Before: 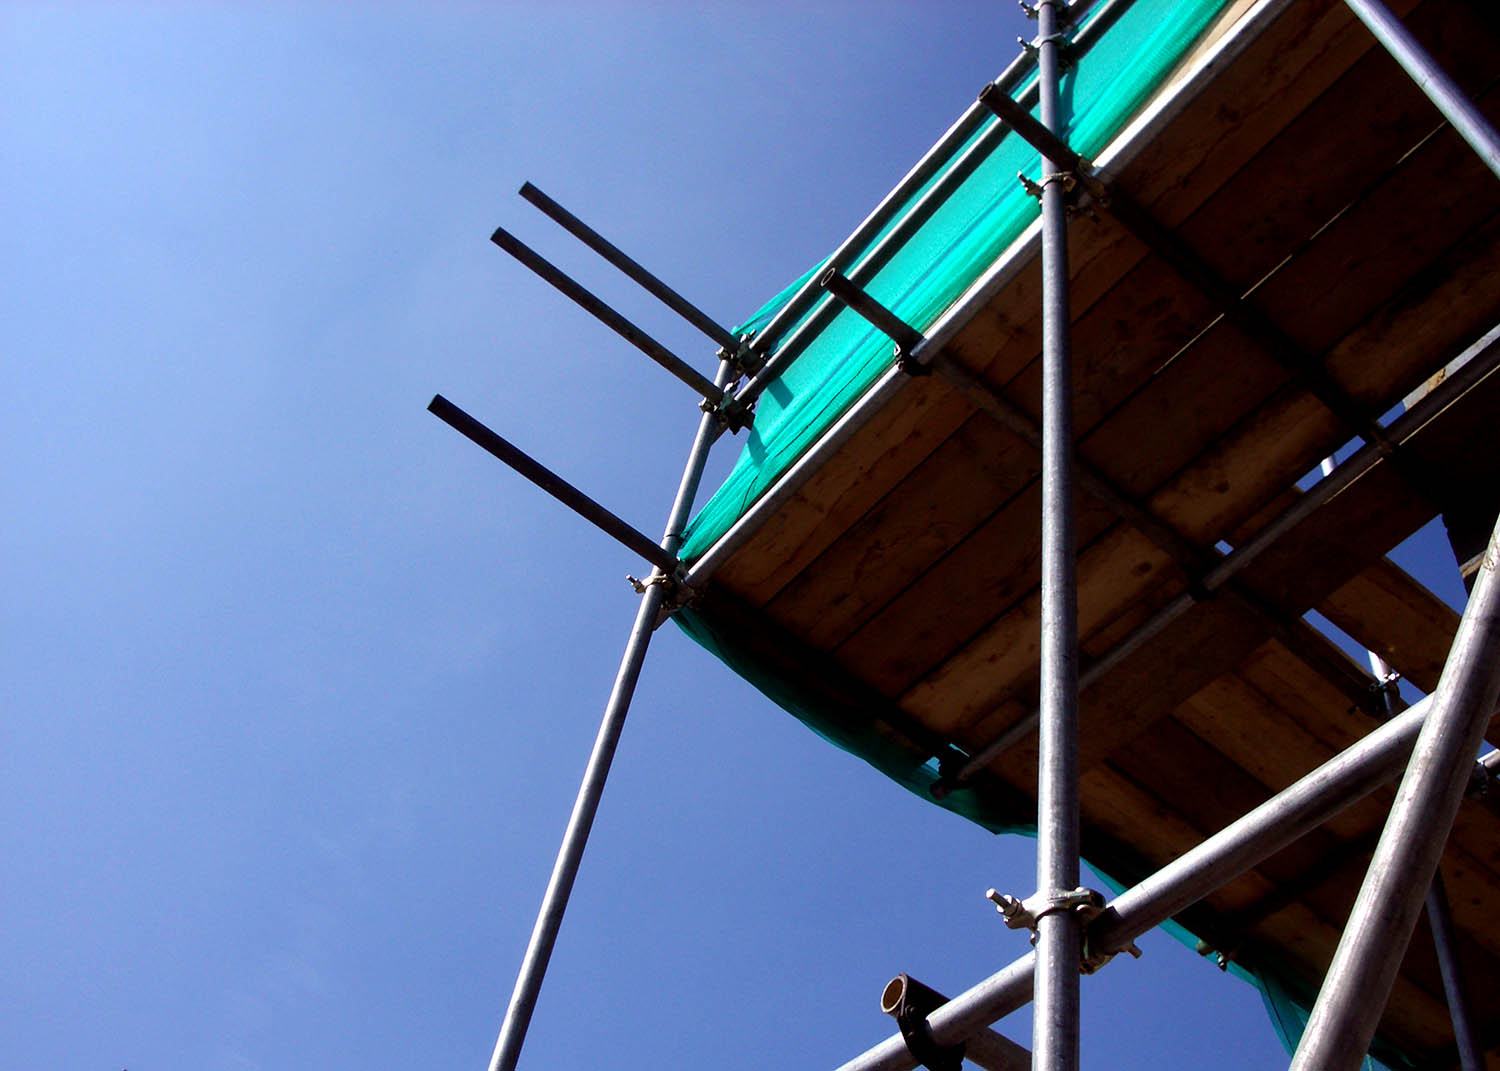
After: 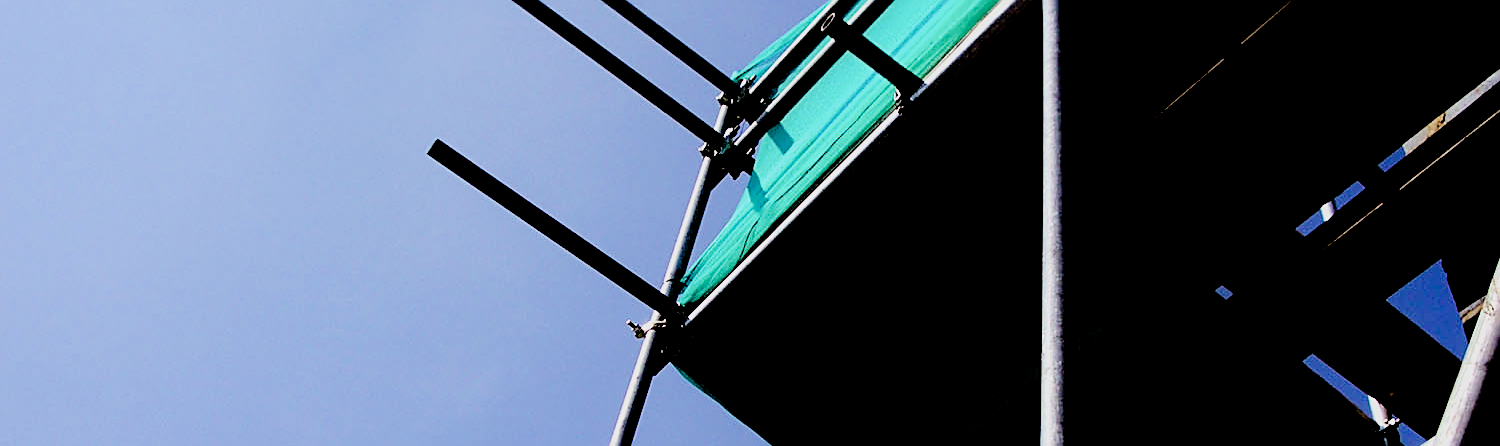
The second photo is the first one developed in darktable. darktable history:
filmic rgb: black relative exposure -6.96 EV, white relative exposure 5.67 EV, hardness 2.85
sharpen: on, module defaults
tone equalizer: -8 EV -1.07 EV, -7 EV -0.996 EV, -6 EV -0.897 EV, -5 EV -0.559 EV, -3 EV 0.564 EV, -2 EV 0.87 EV, -1 EV 0.986 EV, +0 EV 1.07 EV
exposure: black level correction 0.027, exposure -0.074 EV, compensate highlight preservation false
crop and rotate: top 23.84%, bottom 34.498%
